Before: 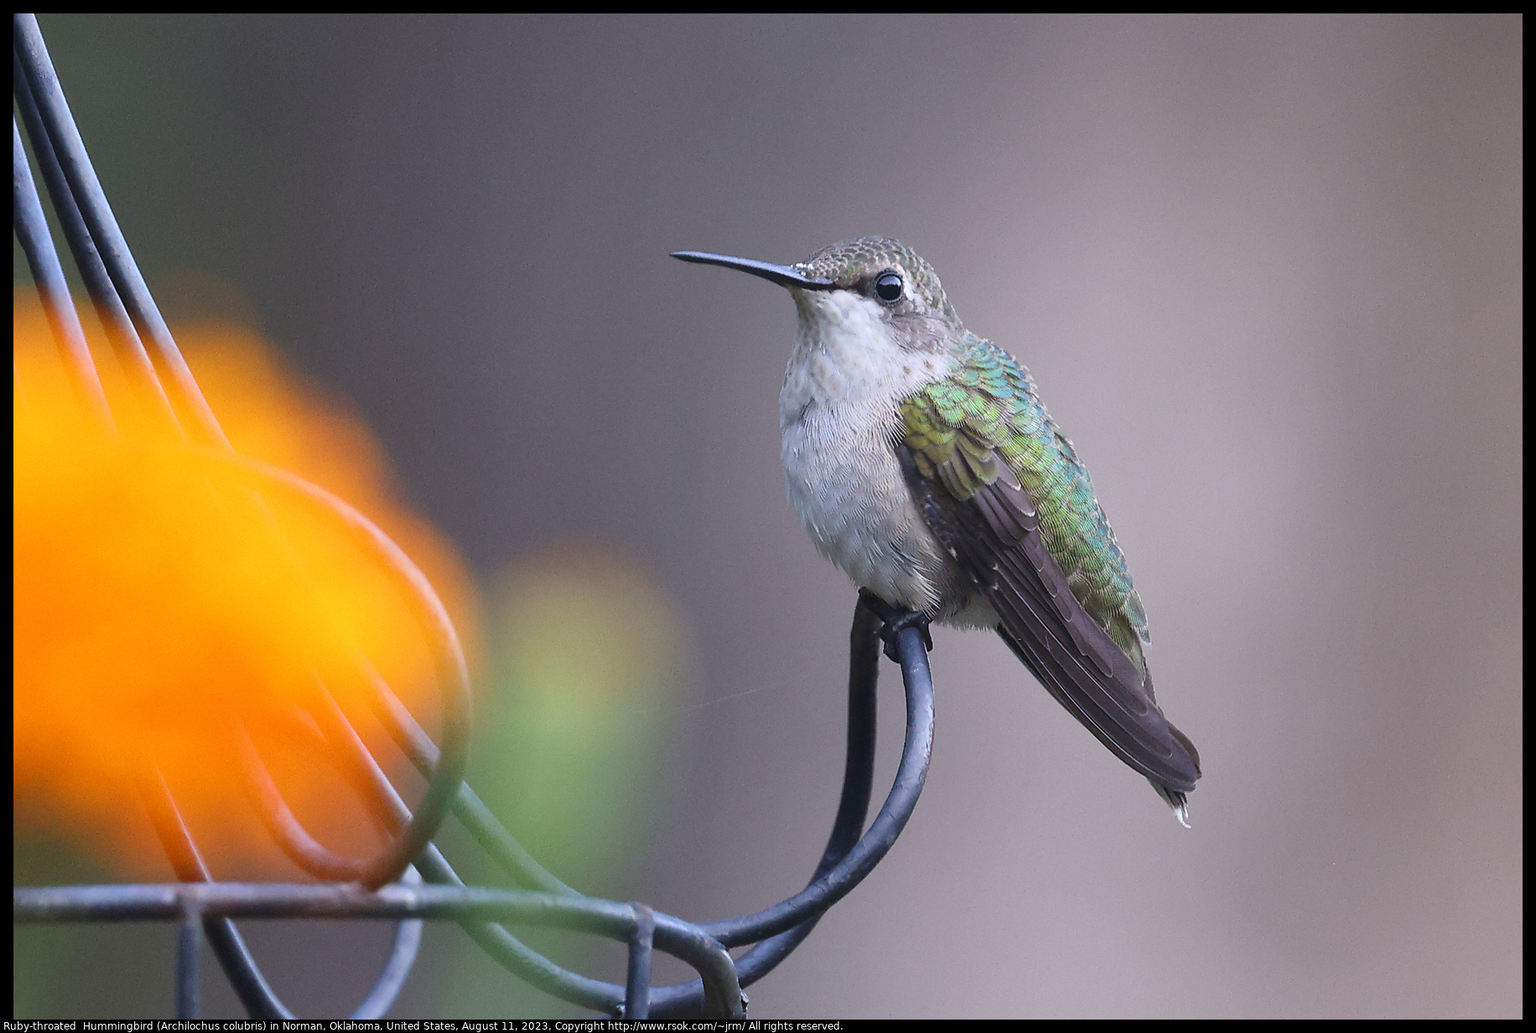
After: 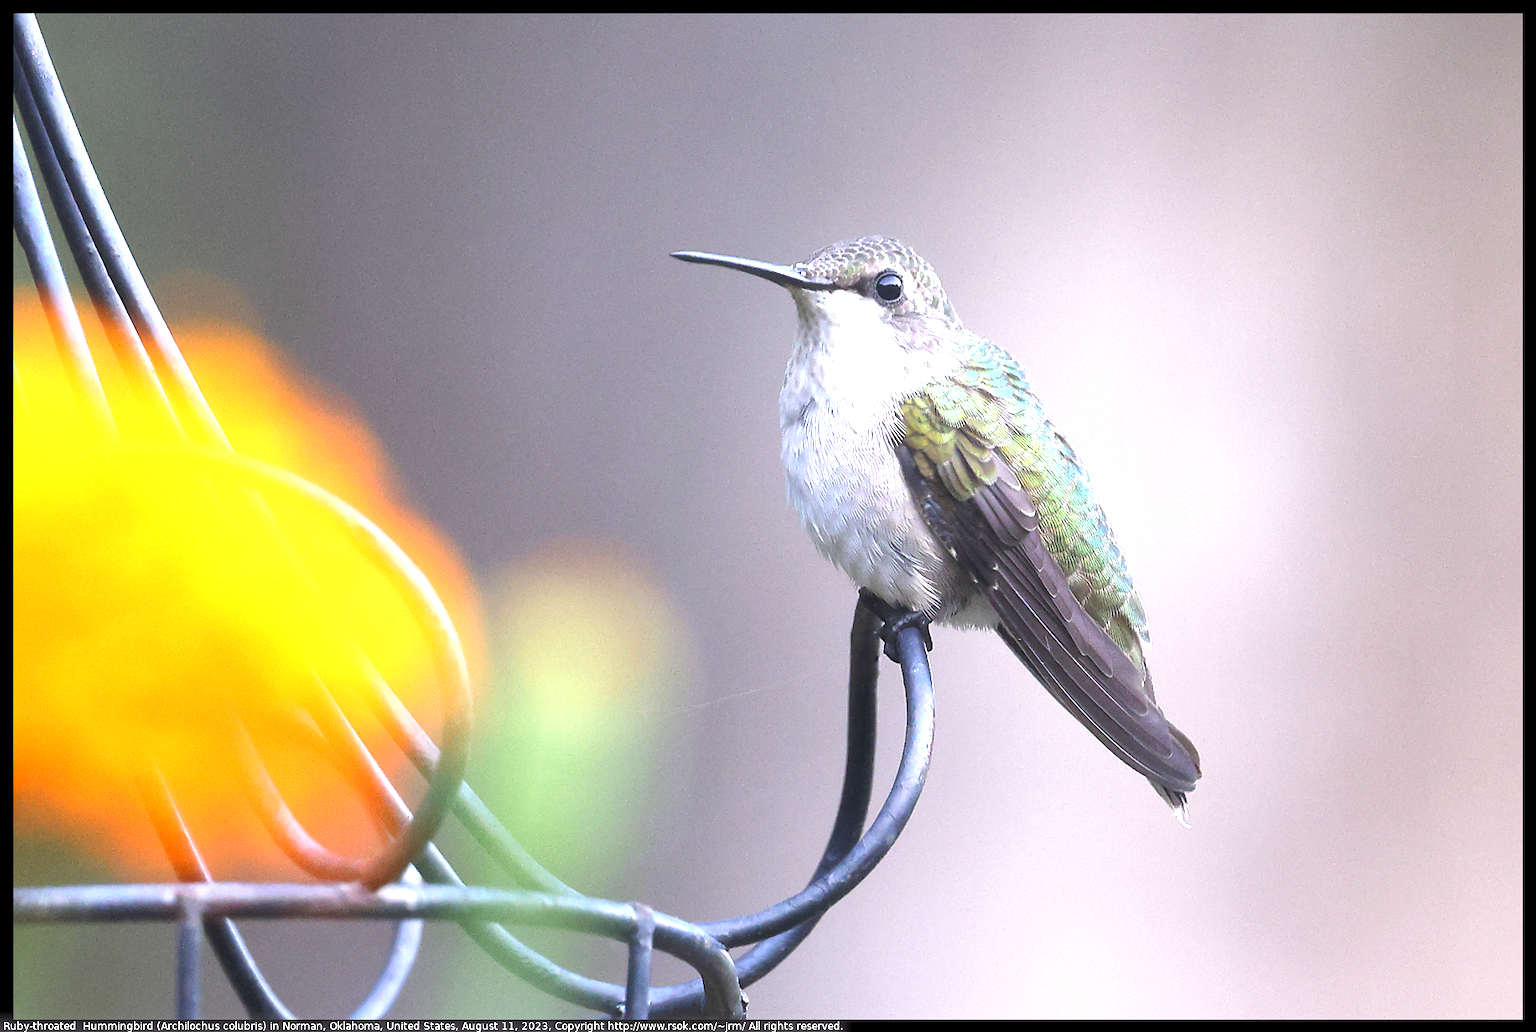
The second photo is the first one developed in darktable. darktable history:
haze removal: strength -0.044, compatibility mode true, adaptive false
exposure: black level correction 0.002, exposure 1.316 EV, compensate exposure bias true, compensate highlight preservation false
